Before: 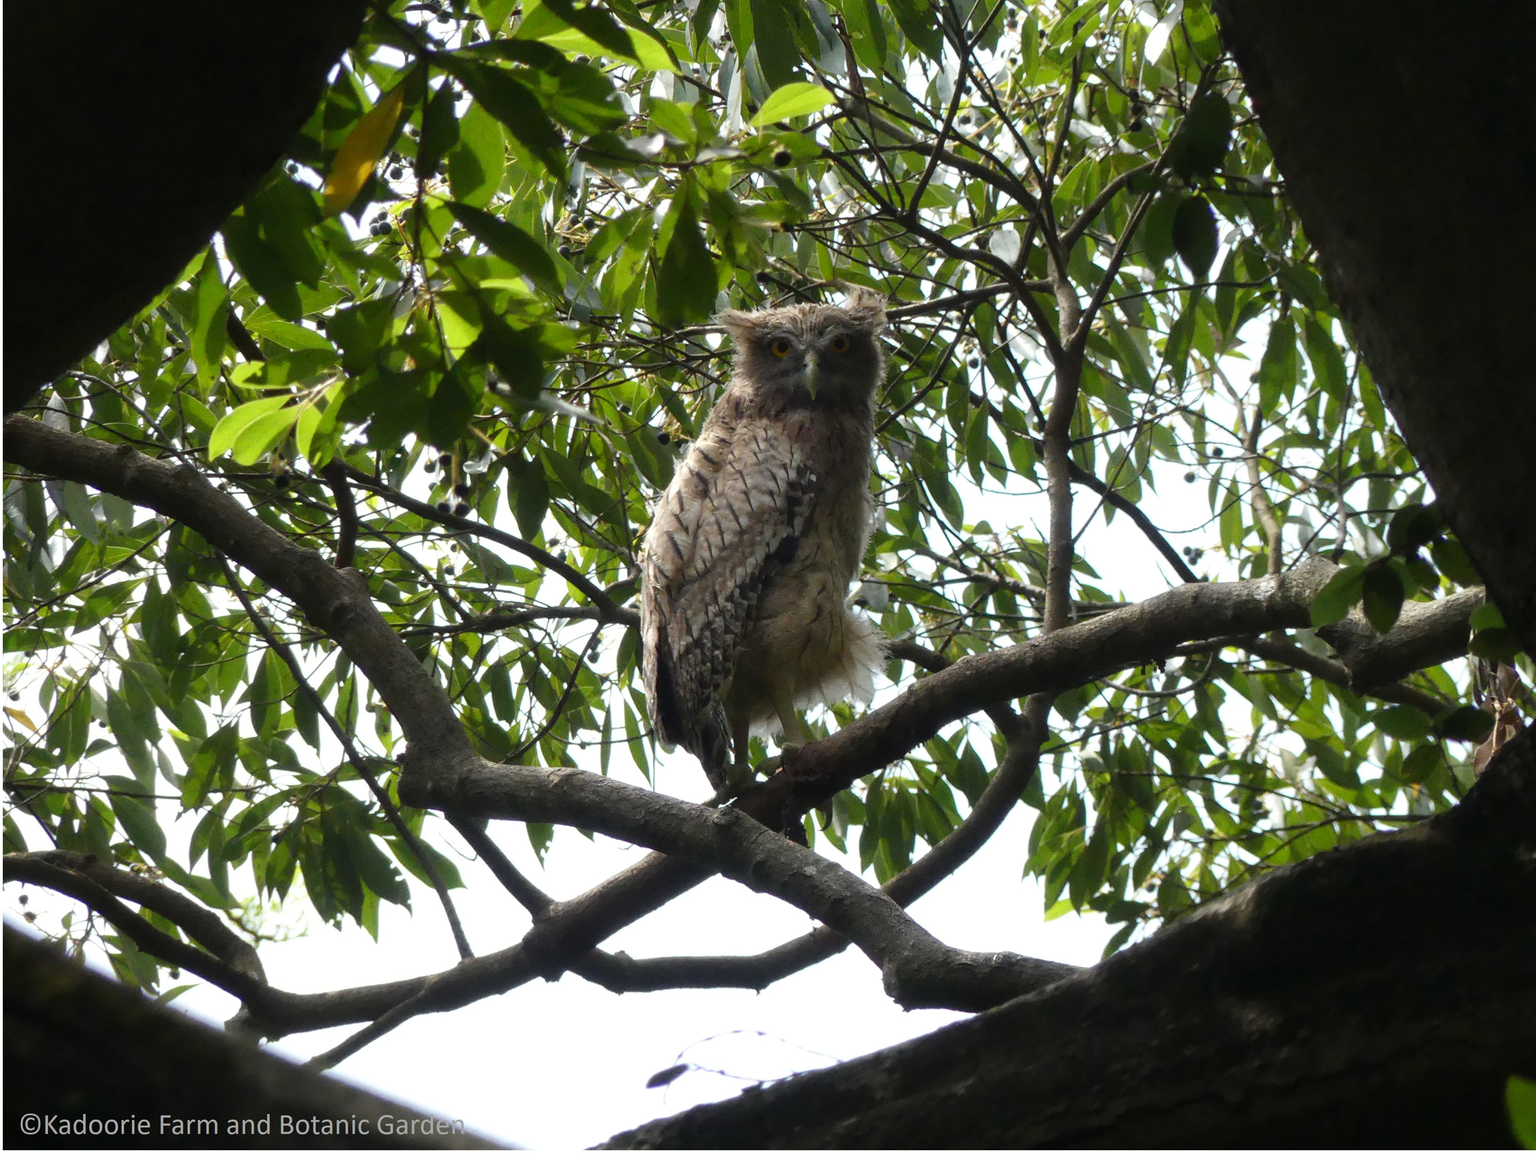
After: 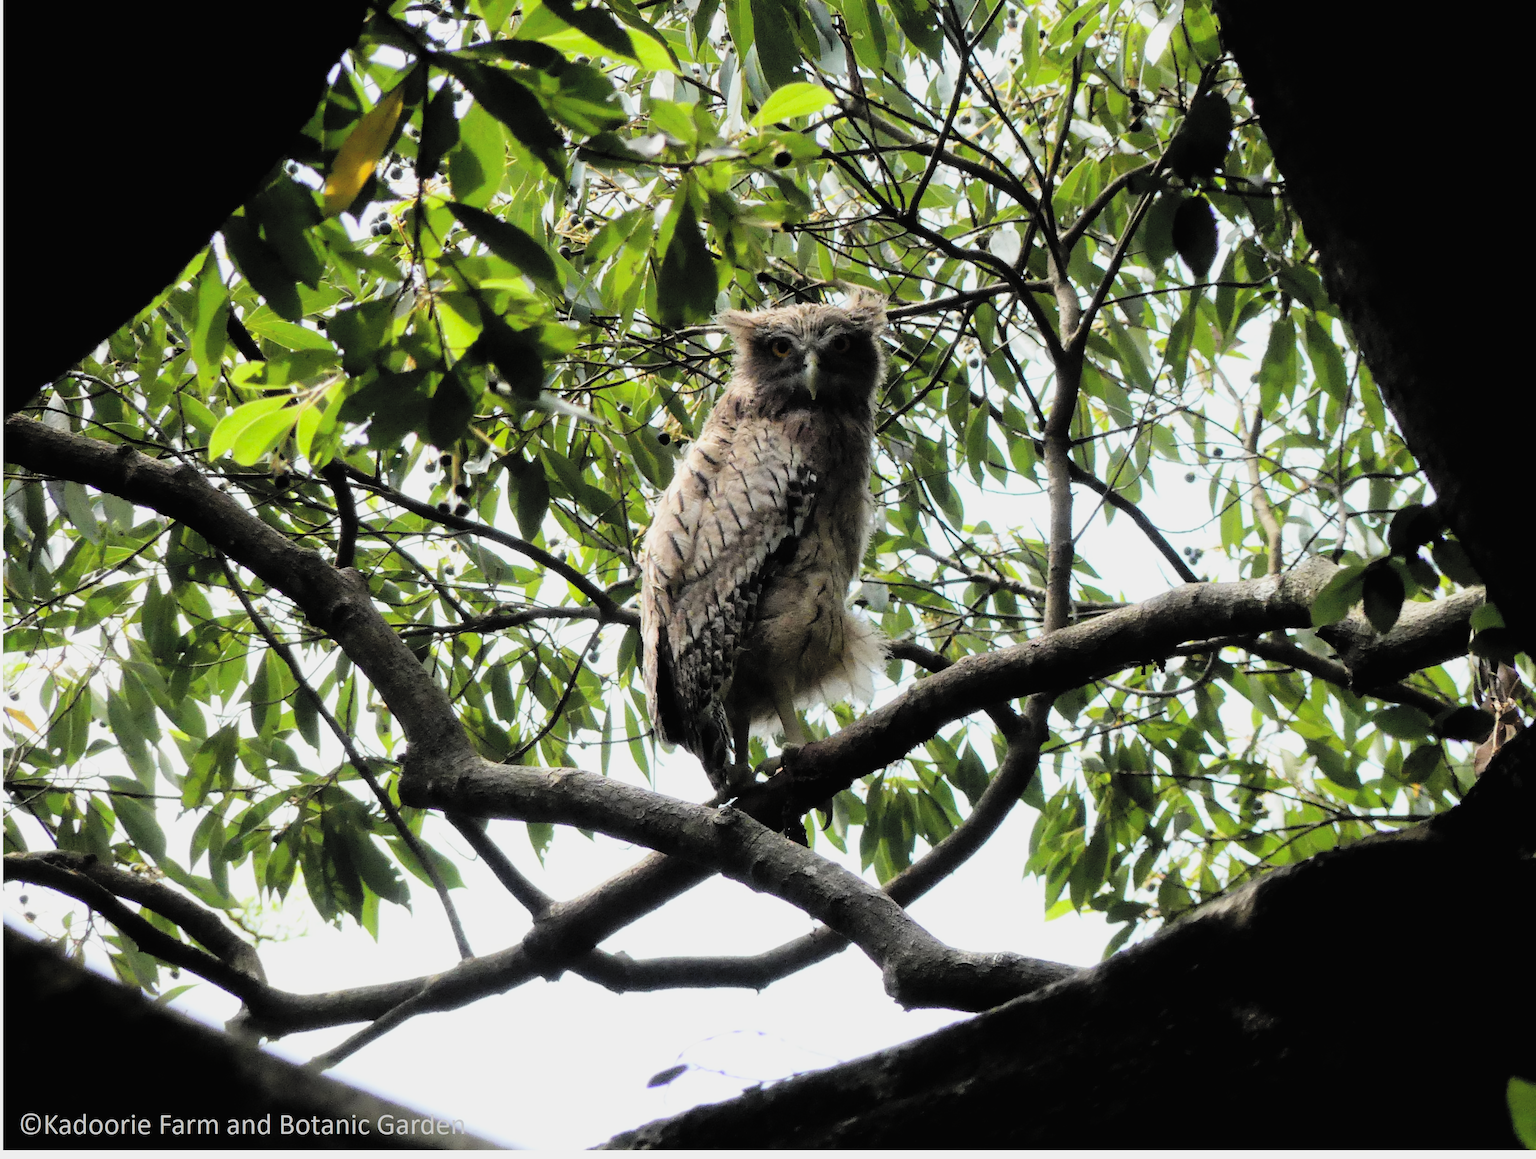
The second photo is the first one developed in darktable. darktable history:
contrast brightness saturation: contrast 0.101, brightness 0.296, saturation 0.138
exposure: black level correction 0.001, exposure 0.016 EV, compensate exposure bias true, compensate highlight preservation false
filmic rgb: black relative exposure -5.04 EV, white relative exposure 3.99 EV, hardness 2.88, contrast 1.197, highlights saturation mix -28.62%
